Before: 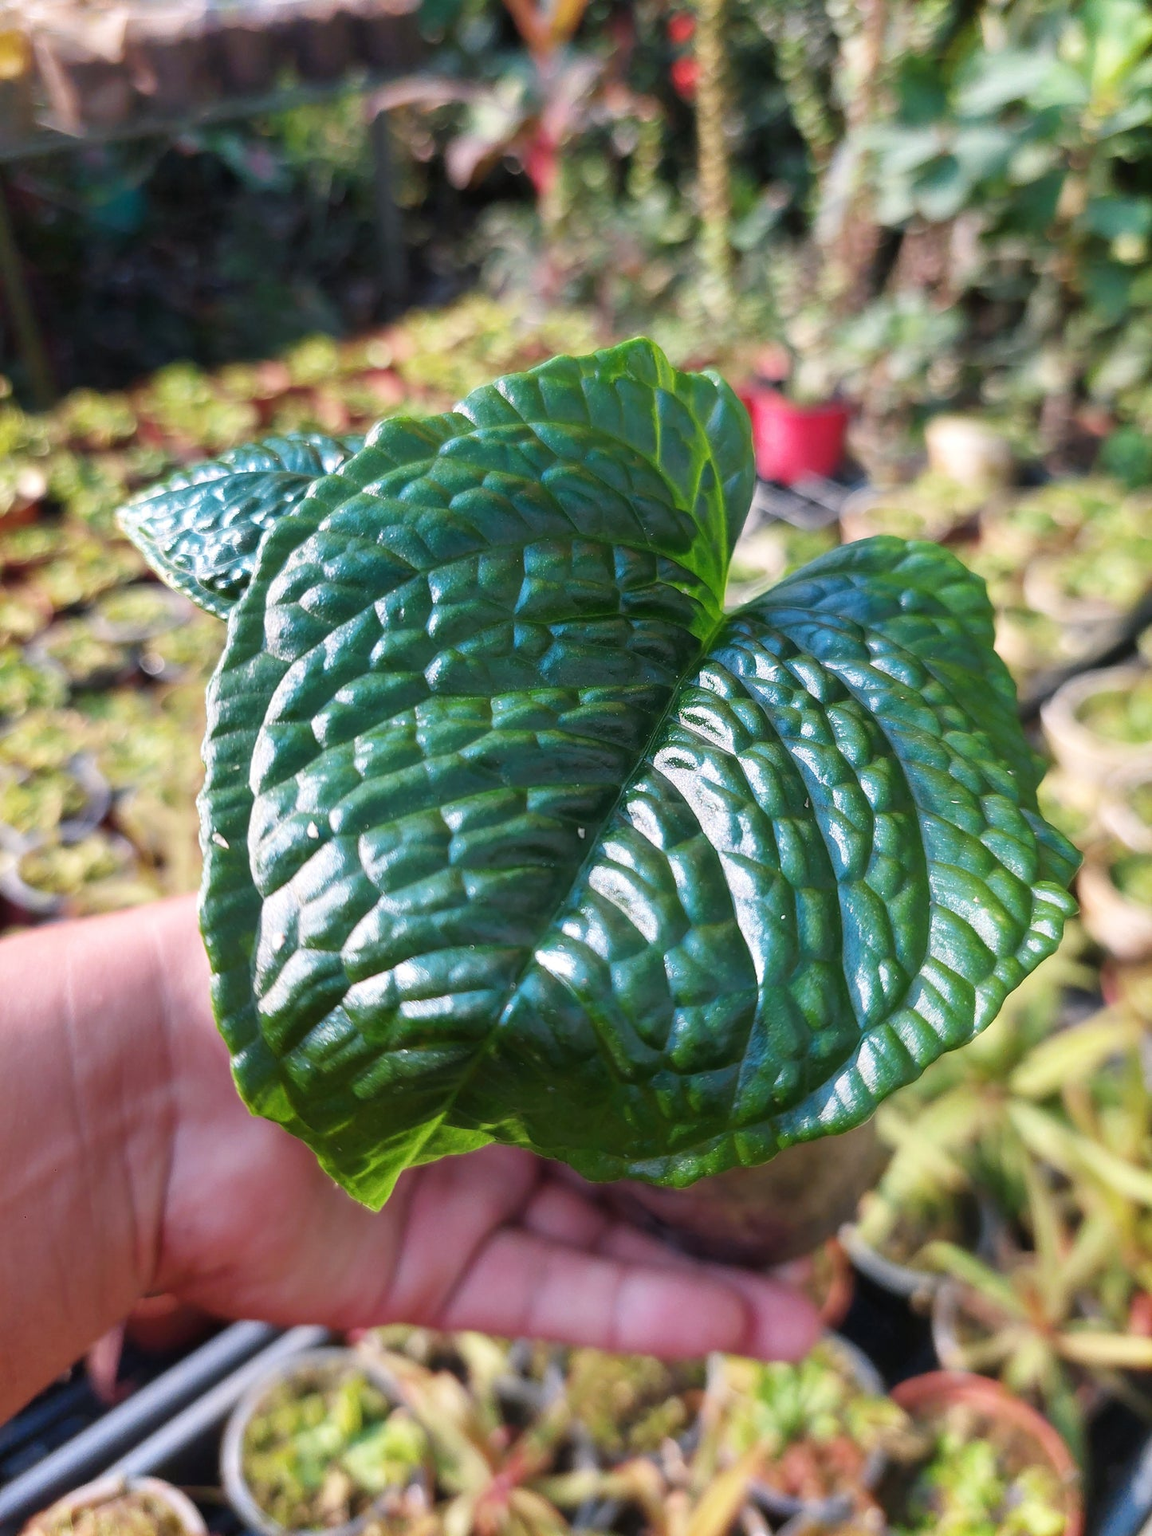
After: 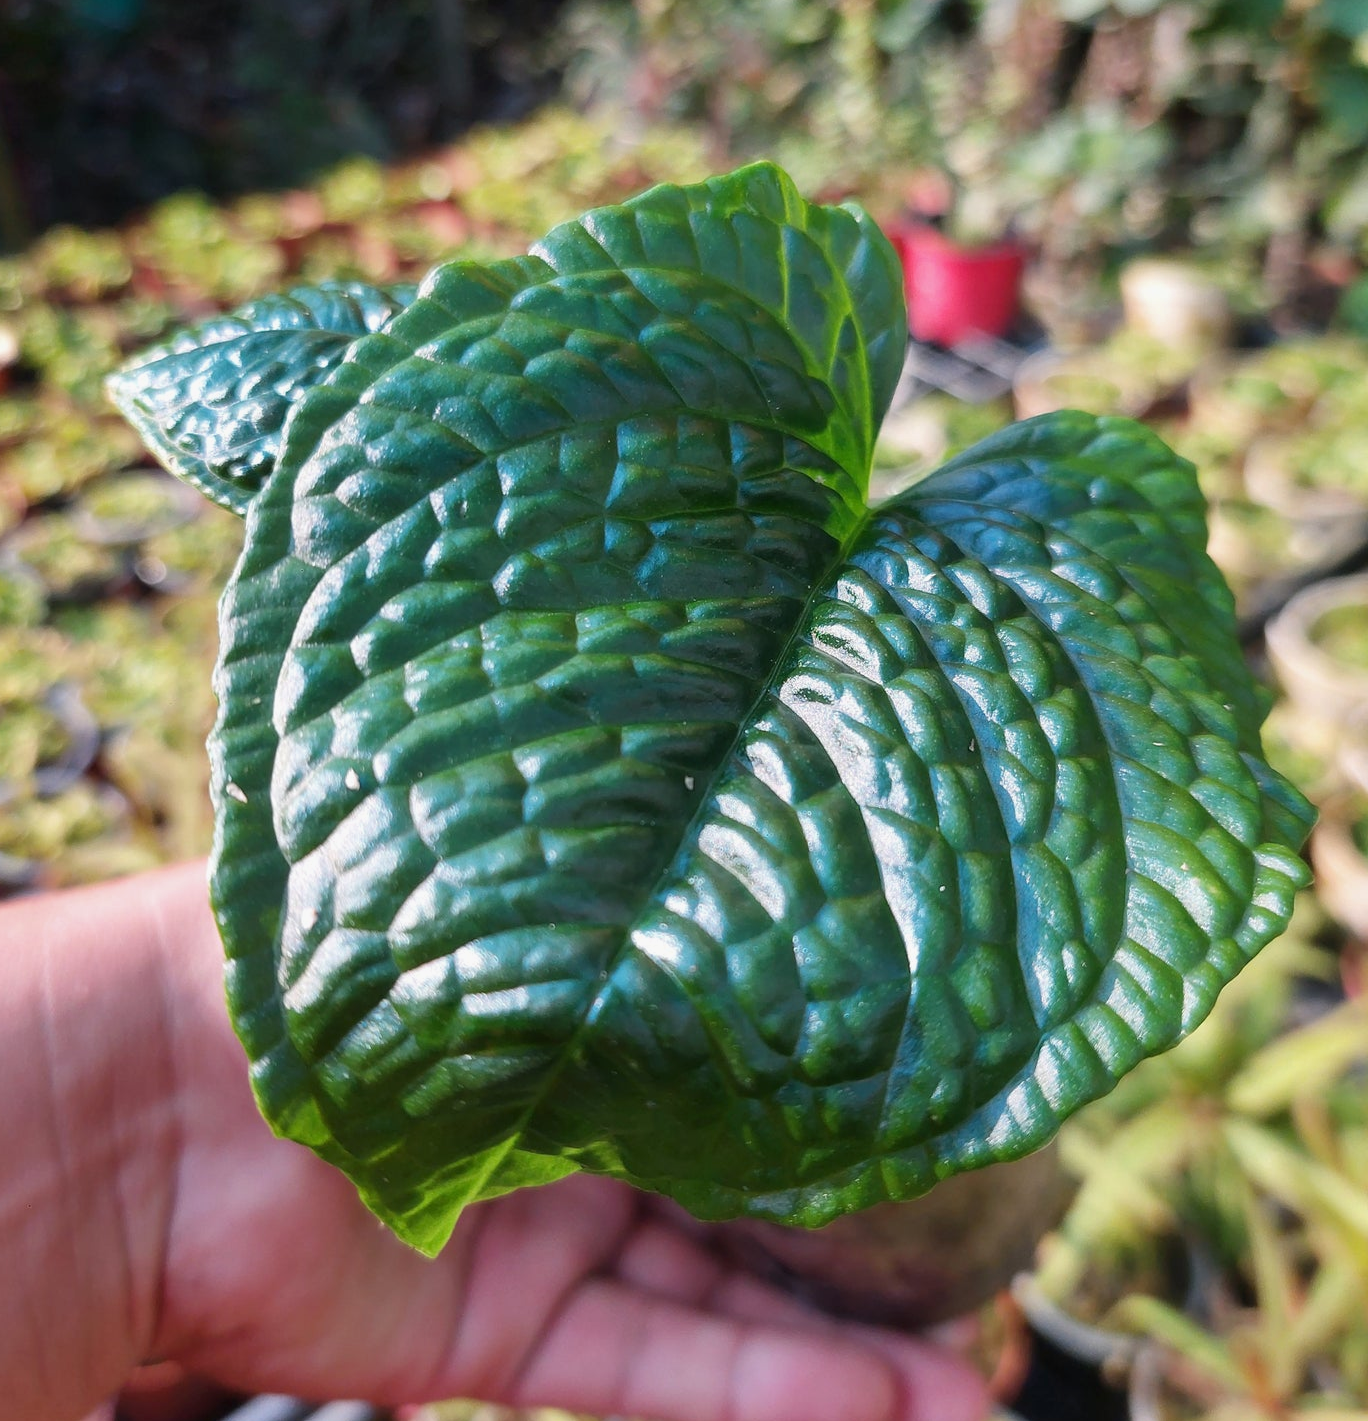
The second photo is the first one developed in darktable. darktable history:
shadows and highlights: shadows -20.56, white point adjustment -1.86, highlights -35.05
crop and rotate: left 2.795%, top 13.61%, right 2.485%, bottom 12.639%
